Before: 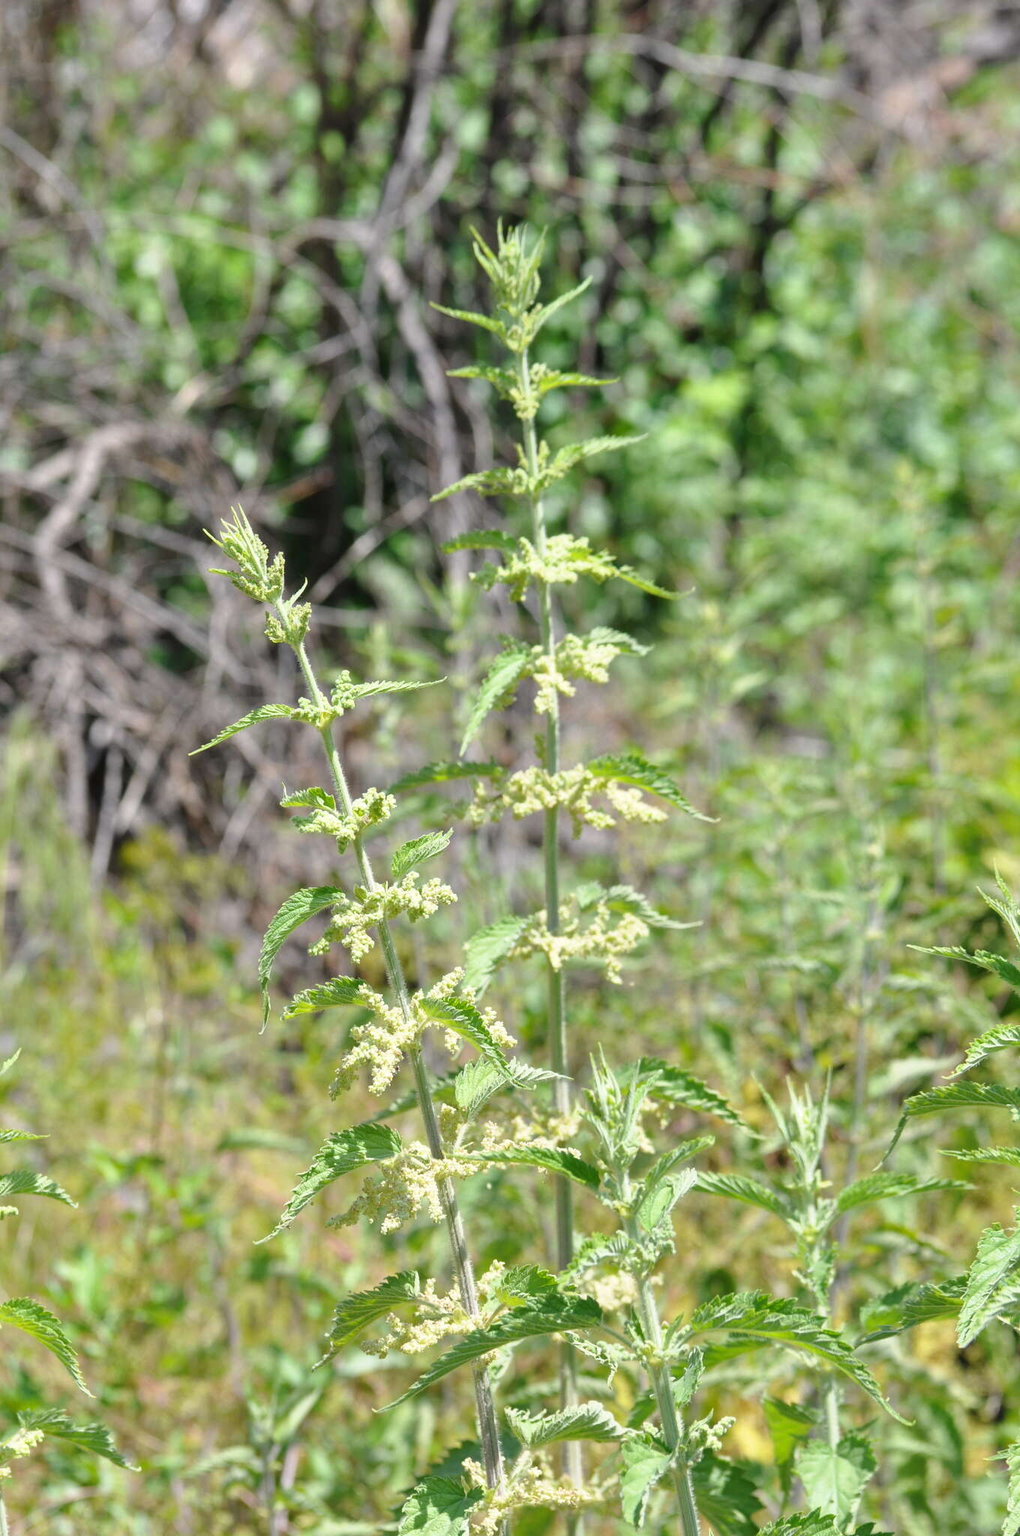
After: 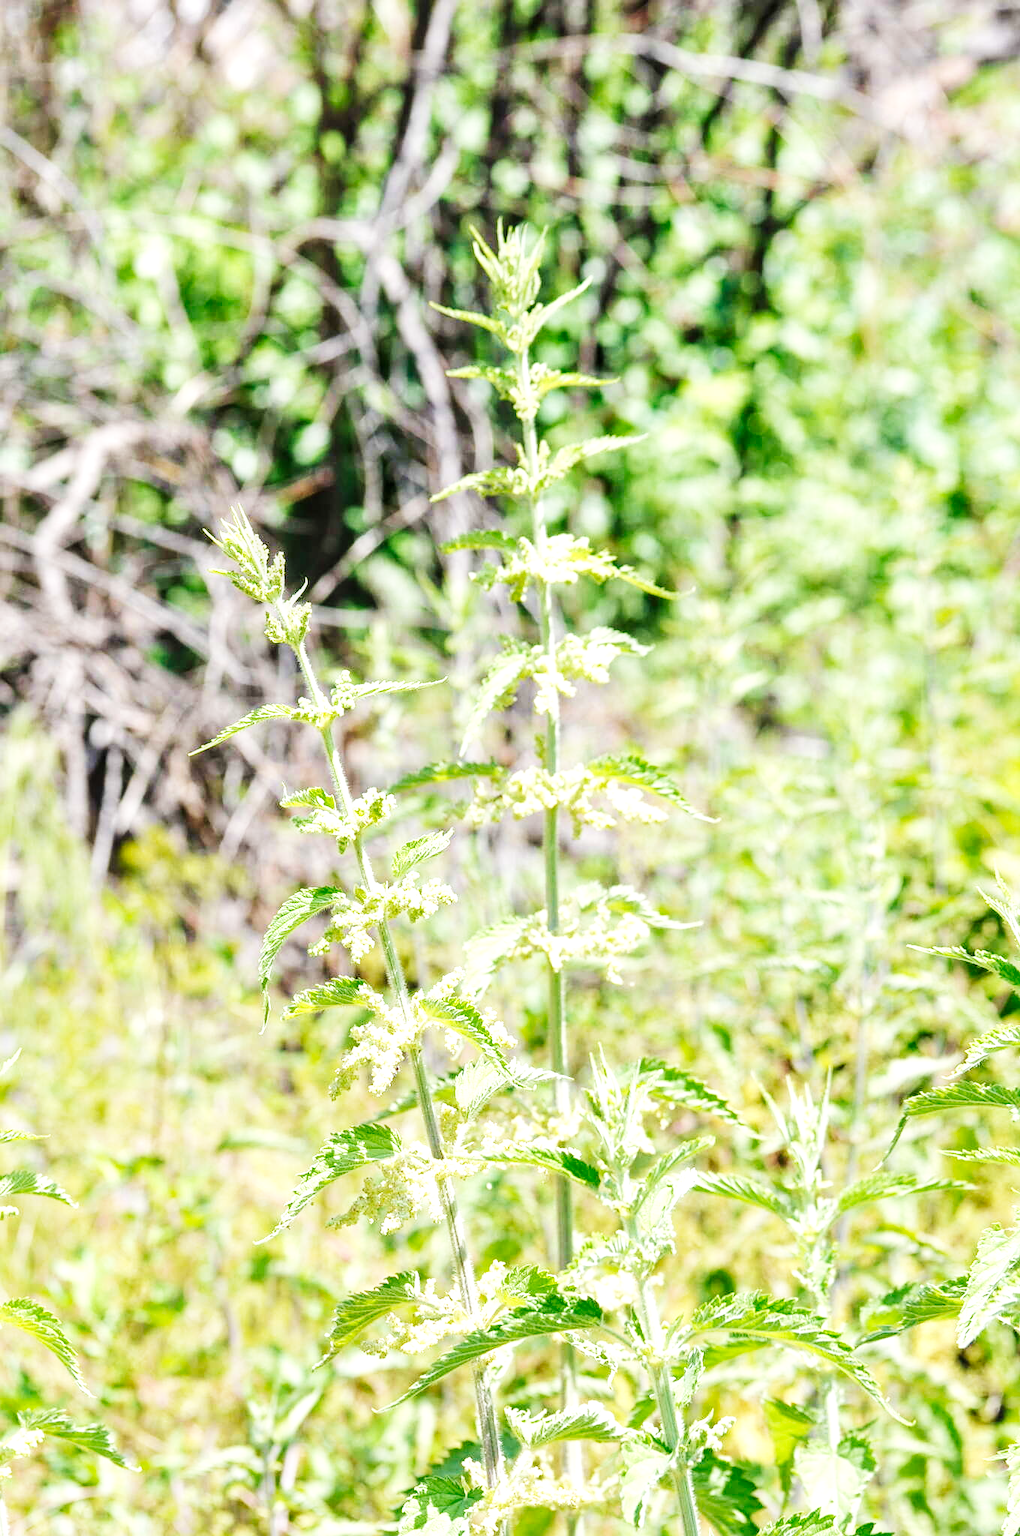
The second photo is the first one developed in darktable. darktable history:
sharpen: amount 0.212
velvia: on, module defaults
local contrast: on, module defaults
base curve: curves: ch0 [(0, 0.003) (0.001, 0.002) (0.006, 0.004) (0.02, 0.022) (0.048, 0.086) (0.094, 0.234) (0.162, 0.431) (0.258, 0.629) (0.385, 0.8) (0.548, 0.918) (0.751, 0.988) (1, 1)], preserve colors none
